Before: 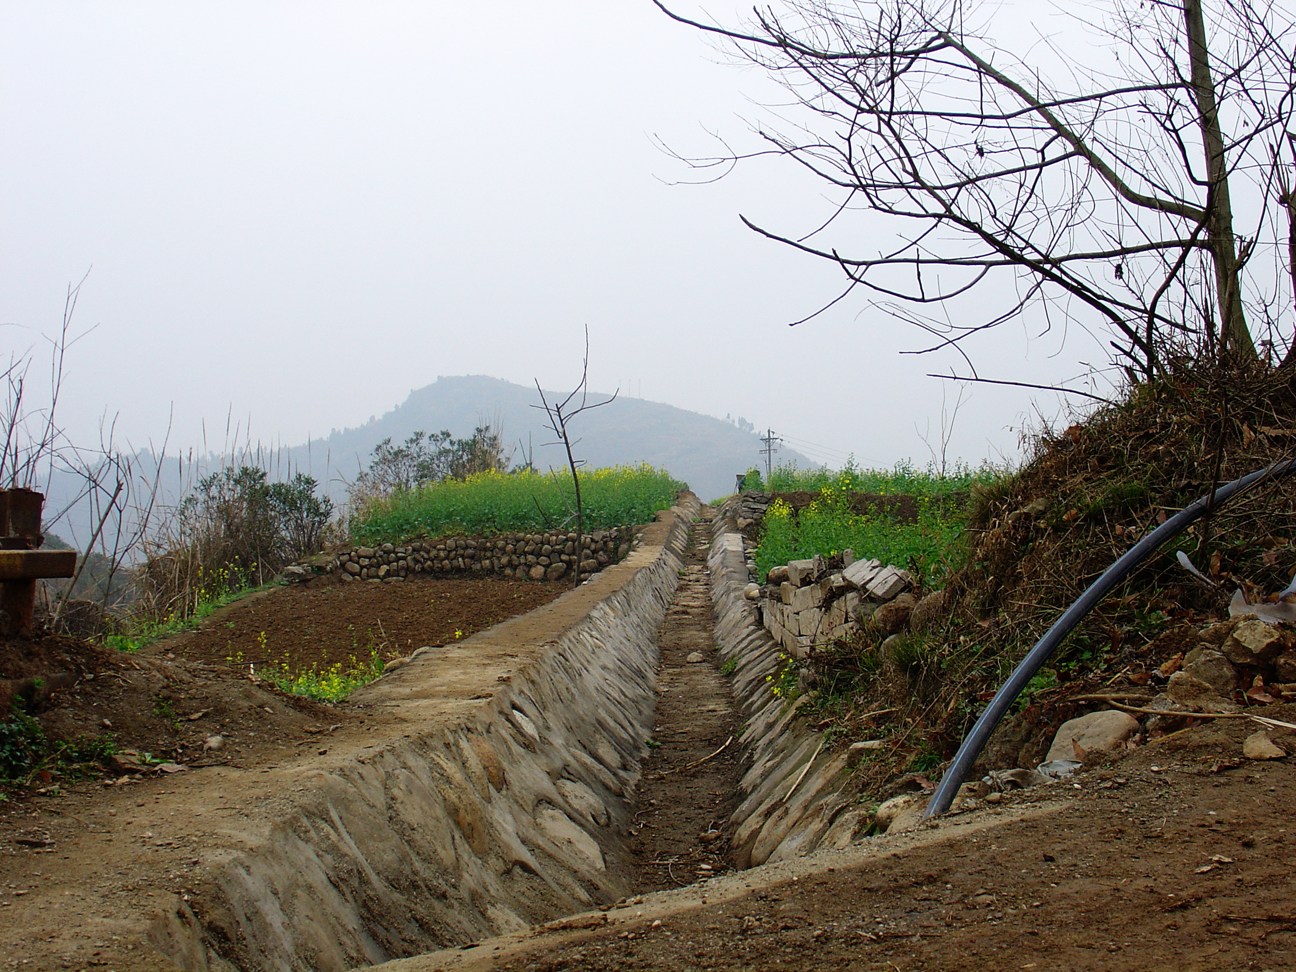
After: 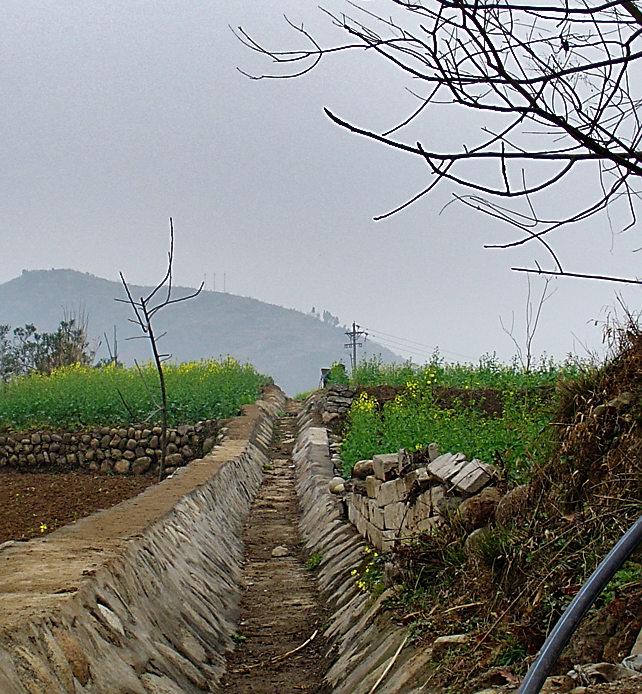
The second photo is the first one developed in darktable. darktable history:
shadows and highlights: shadows 24.5, highlights -78.15, soften with gaussian
sharpen: on, module defaults
crop: left 32.075%, top 10.976%, right 18.355%, bottom 17.596%
